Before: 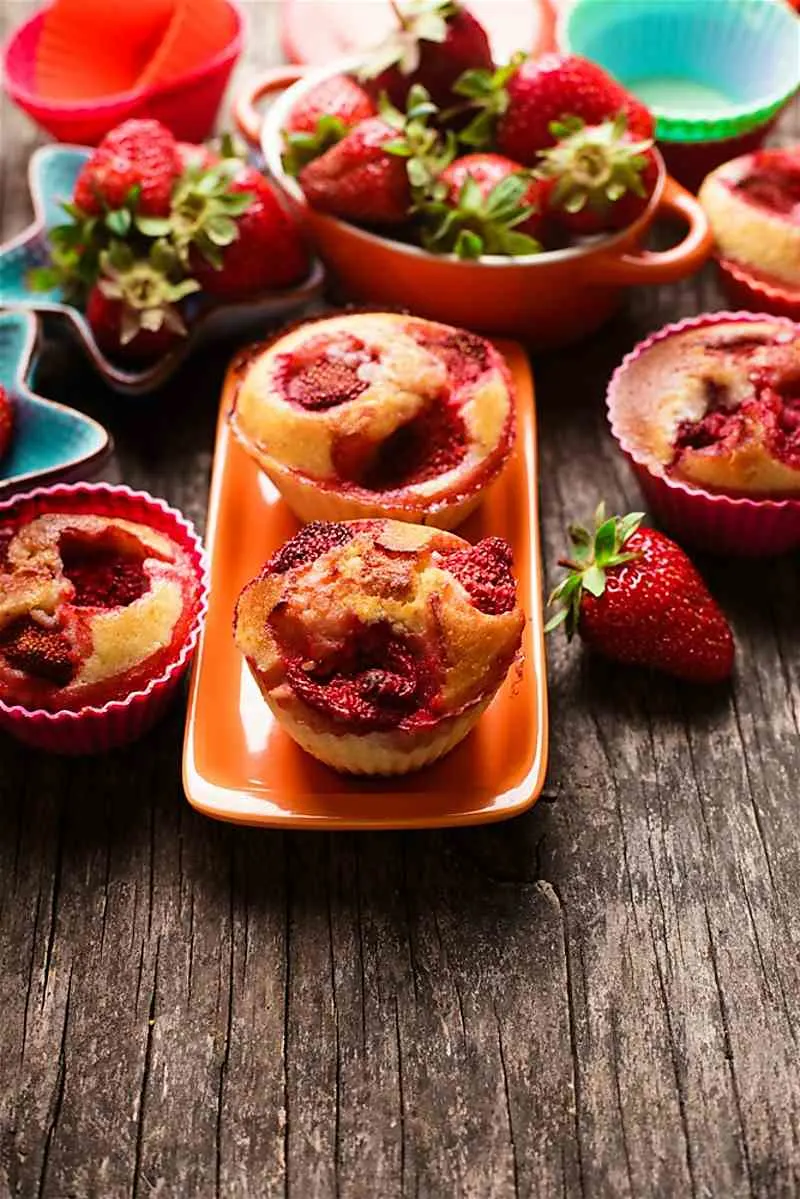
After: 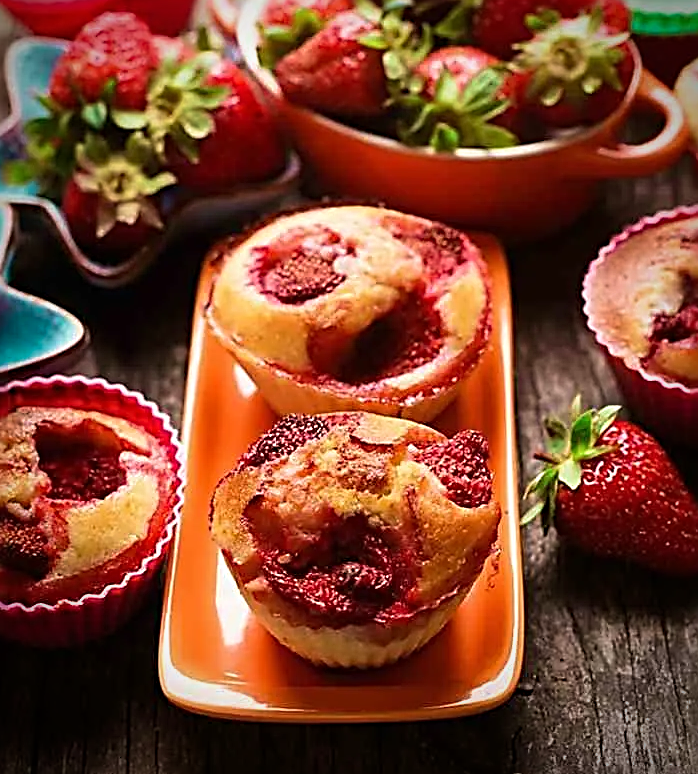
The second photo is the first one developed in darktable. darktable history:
vignetting: brightness -0.649, saturation -0.006, center (-0.033, -0.045), automatic ratio true
exposure: compensate exposure bias true, compensate highlight preservation false
velvia: on, module defaults
crop: left 3.029%, top 8.996%, right 9.636%, bottom 26.415%
sharpen: radius 2.828, amount 0.717
